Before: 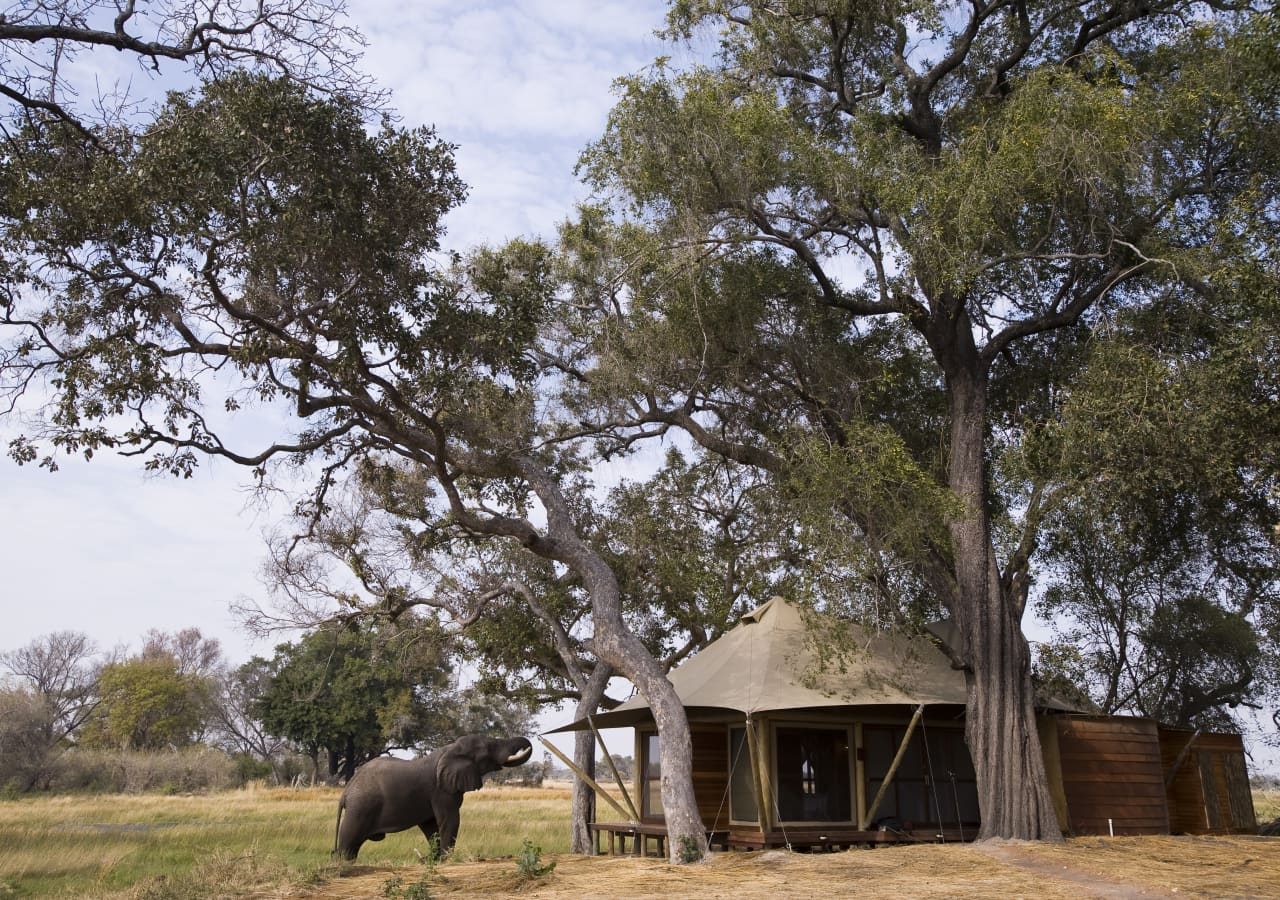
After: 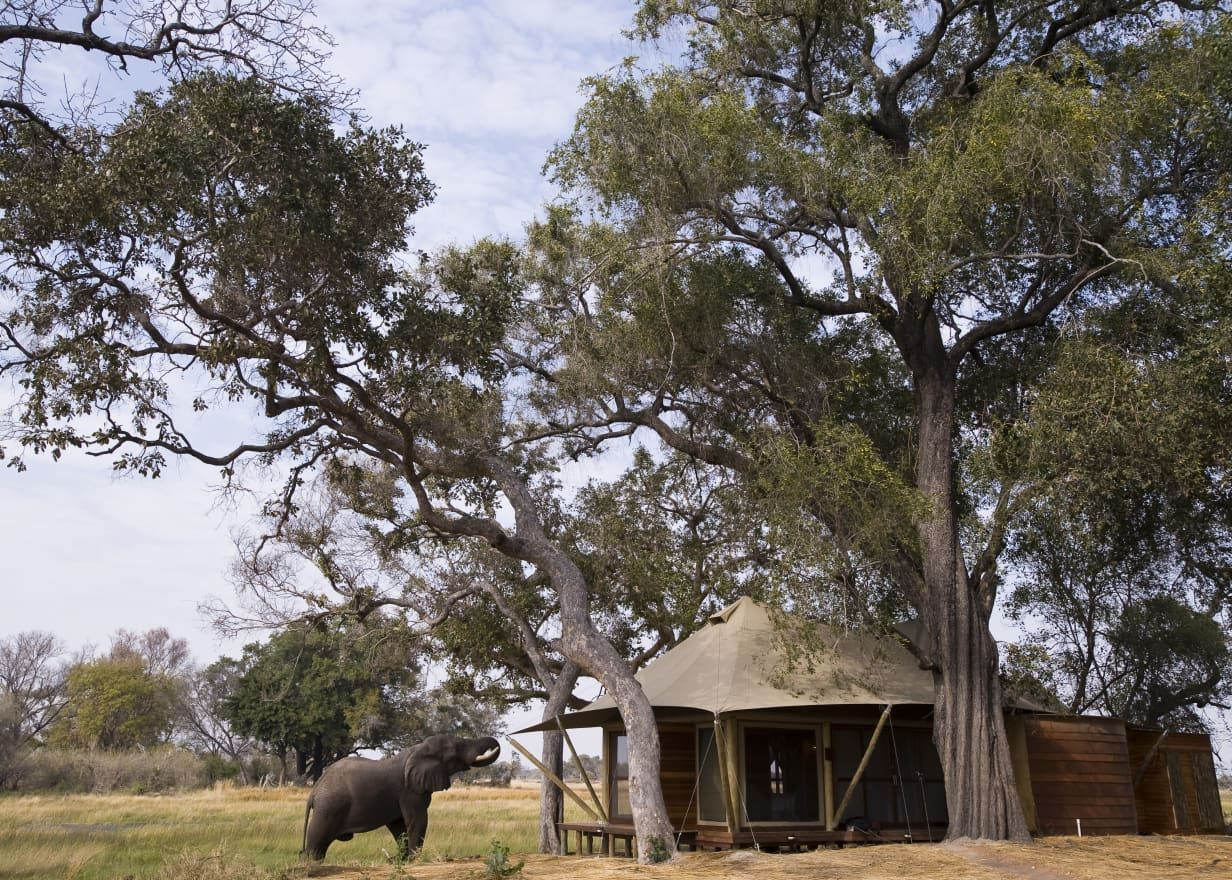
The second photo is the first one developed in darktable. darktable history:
crop and rotate: left 2.524%, right 1.149%, bottom 2.133%
